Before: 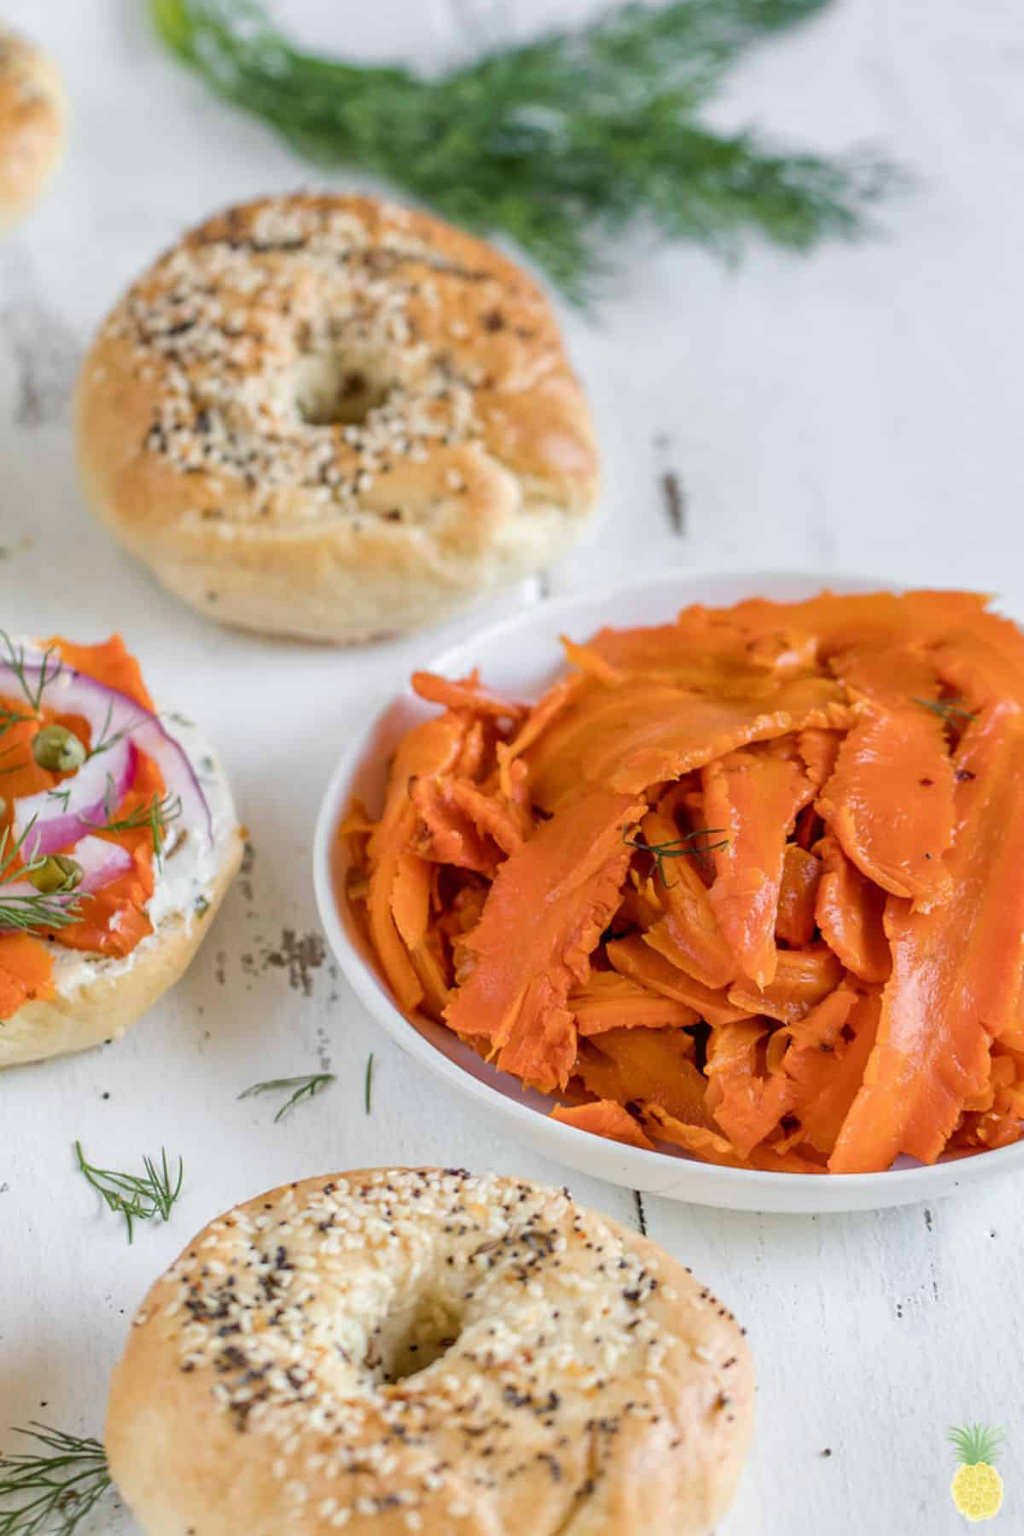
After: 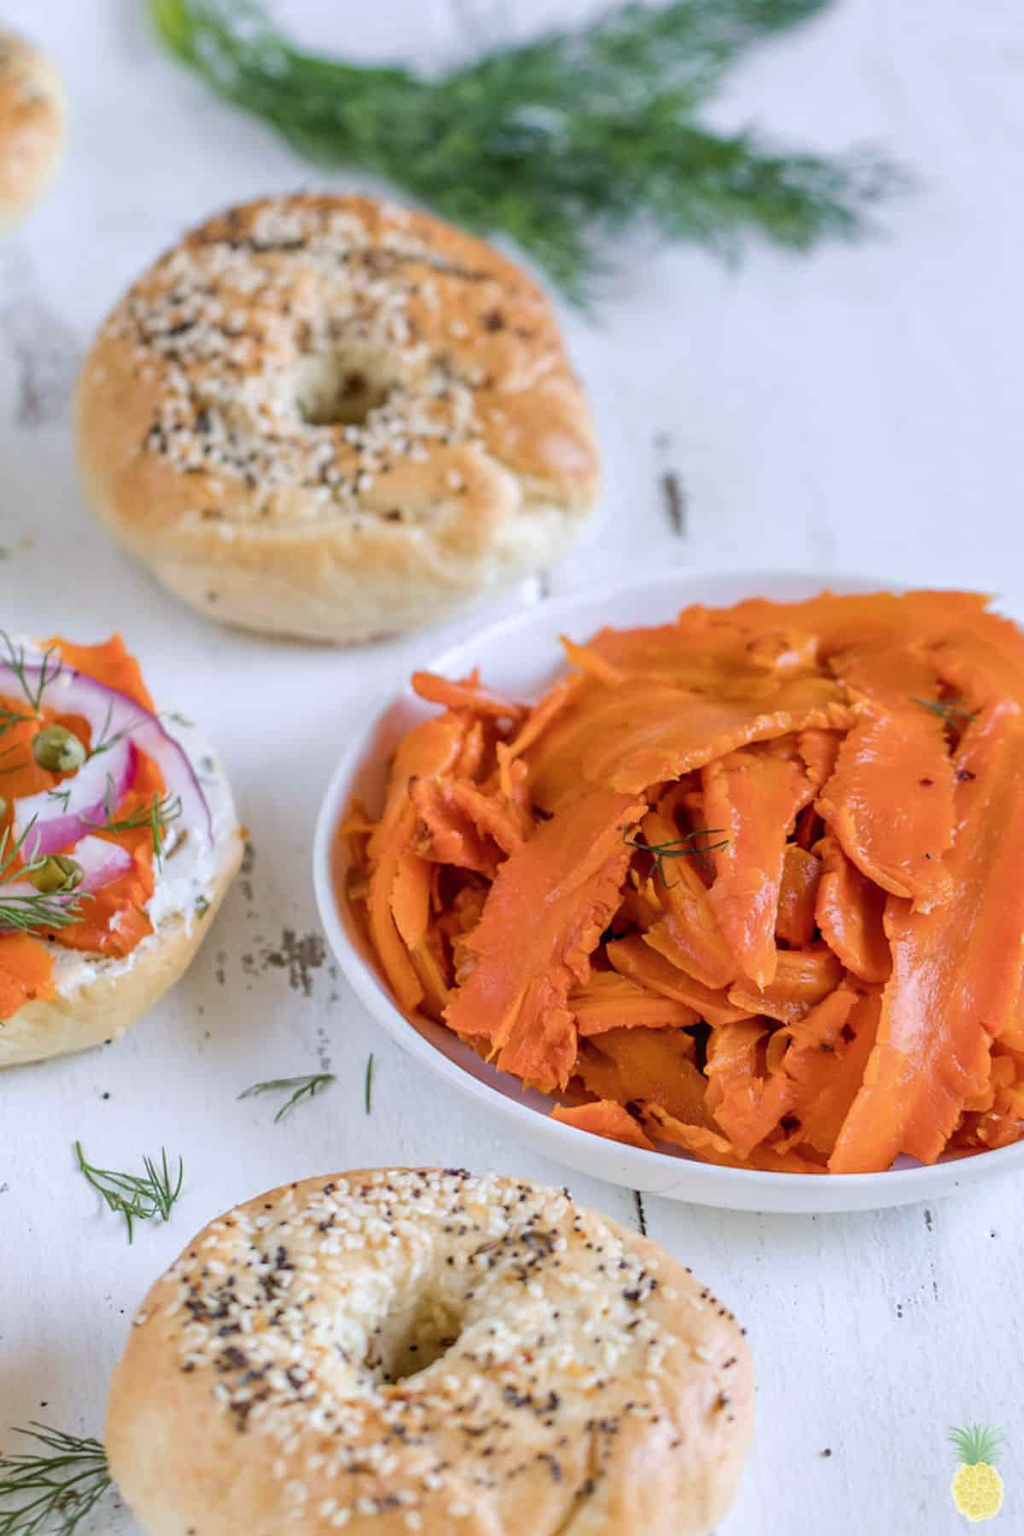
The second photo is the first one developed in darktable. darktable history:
tone equalizer: edges refinement/feathering 500, mask exposure compensation -1.57 EV, preserve details no
exposure: exposure -0.003 EV, compensate highlight preservation false
color calibration: gray › normalize channels true, illuminant as shot in camera, x 0.358, y 0.373, temperature 4628.91 K, gamut compression 0.006
